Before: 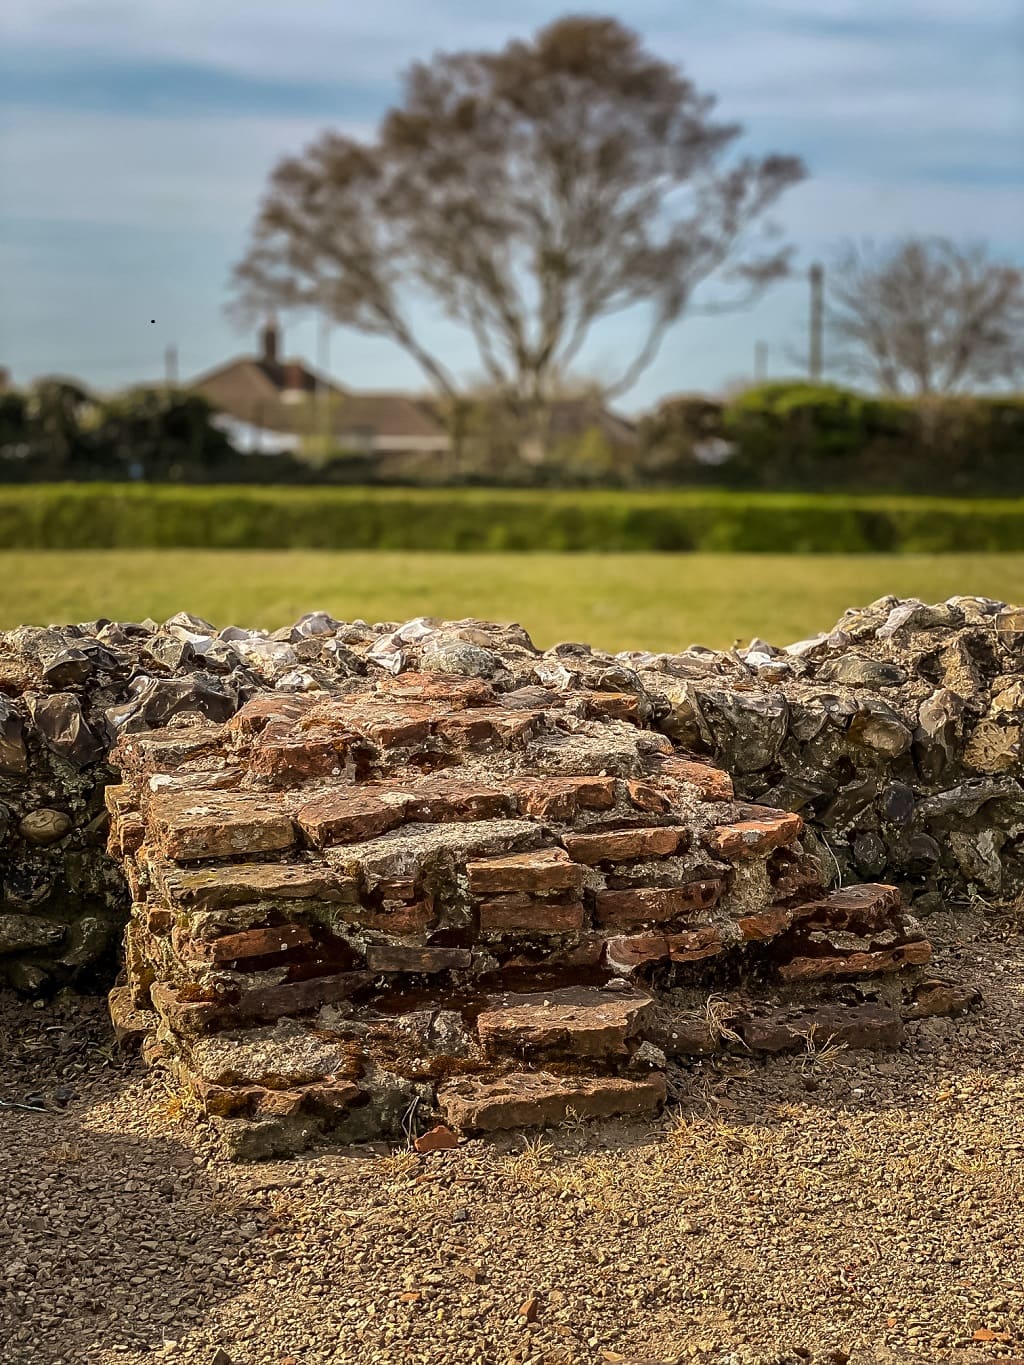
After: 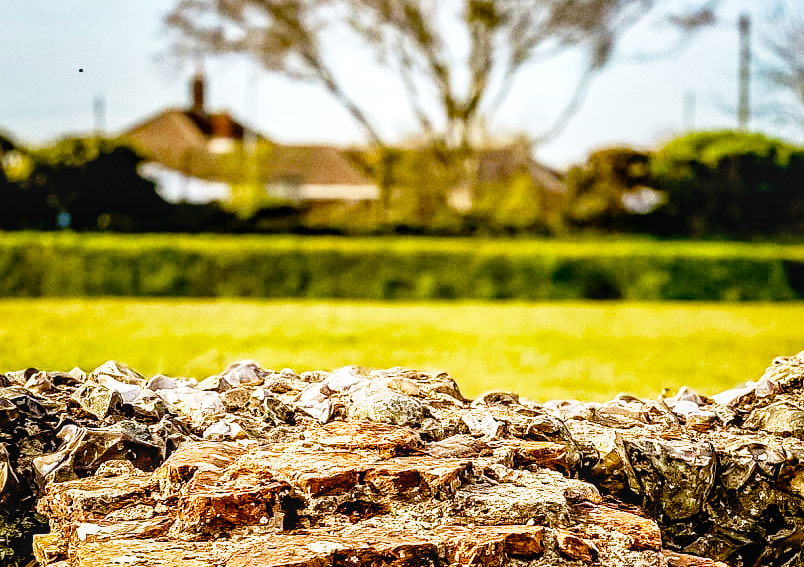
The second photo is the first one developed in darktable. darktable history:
color balance rgb: shadows lift › luminance -9.41%, highlights gain › luminance 17.6%, global offset › luminance -1.45%, perceptual saturation grading › highlights -17.77%, perceptual saturation grading › mid-tones 33.1%, perceptual saturation grading › shadows 50.52%, global vibrance 24.22%
local contrast: on, module defaults
crop: left 7.036%, top 18.398%, right 14.379%, bottom 40.043%
base curve: curves: ch0 [(0, 0) (0.012, 0.01) (0.073, 0.168) (0.31, 0.711) (0.645, 0.957) (1, 1)], preserve colors none
grain: coarseness 0.09 ISO
